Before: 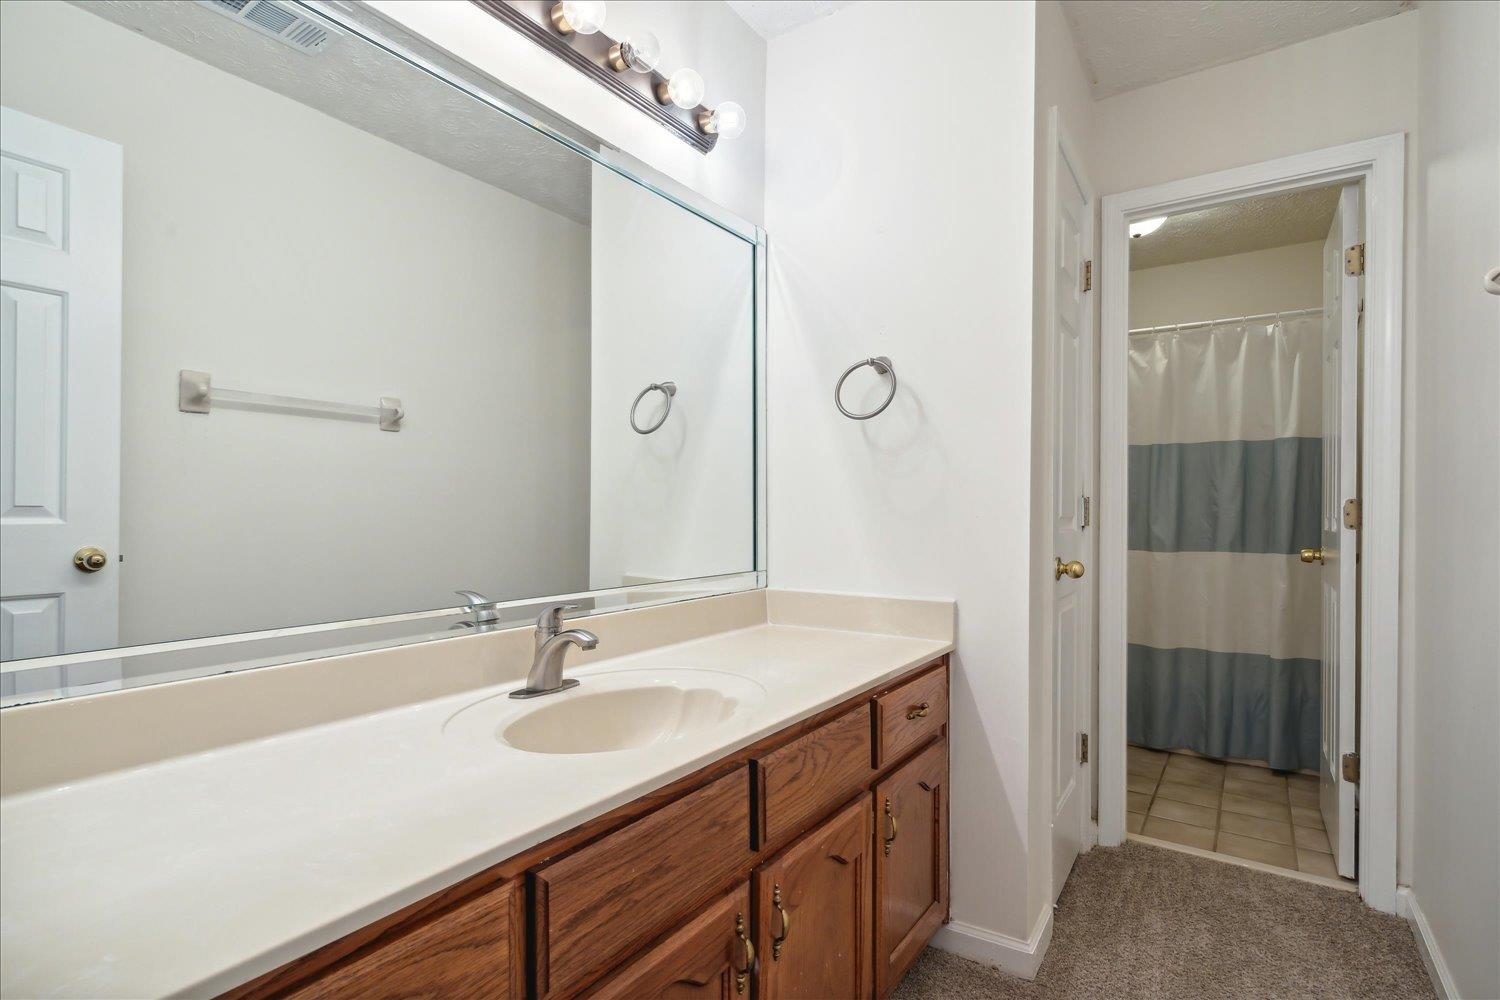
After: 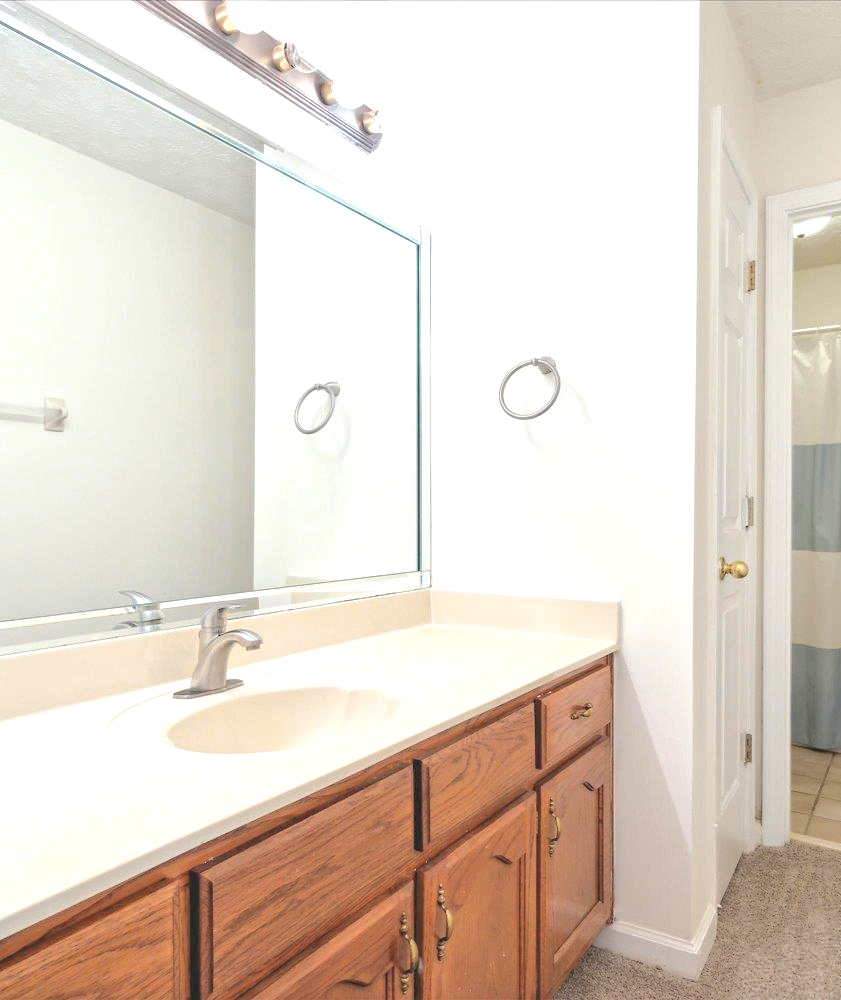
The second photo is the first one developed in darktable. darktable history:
exposure: black level correction 0, exposure 1 EV, compensate highlight preservation false
tone curve: curves: ch0 [(0, 0) (0.004, 0.008) (0.077, 0.156) (0.169, 0.29) (0.774, 0.774) (0.988, 0.926)], color space Lab, independent channels, preserve colors none
crop and rotate: left 22.447%, right 21.442%
